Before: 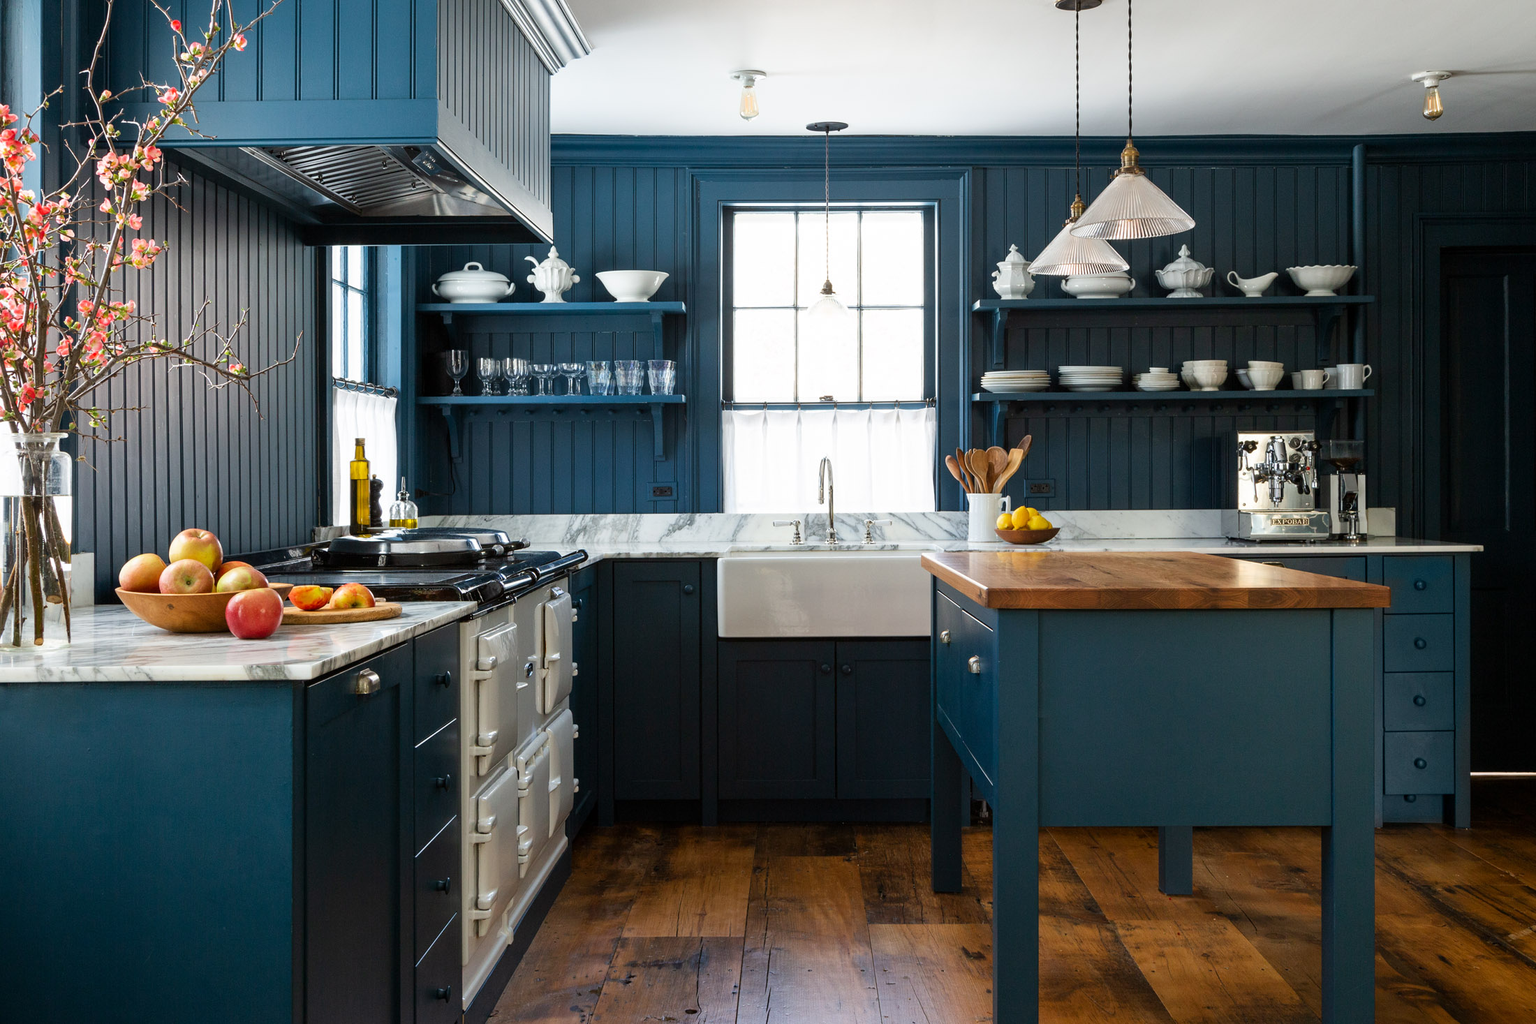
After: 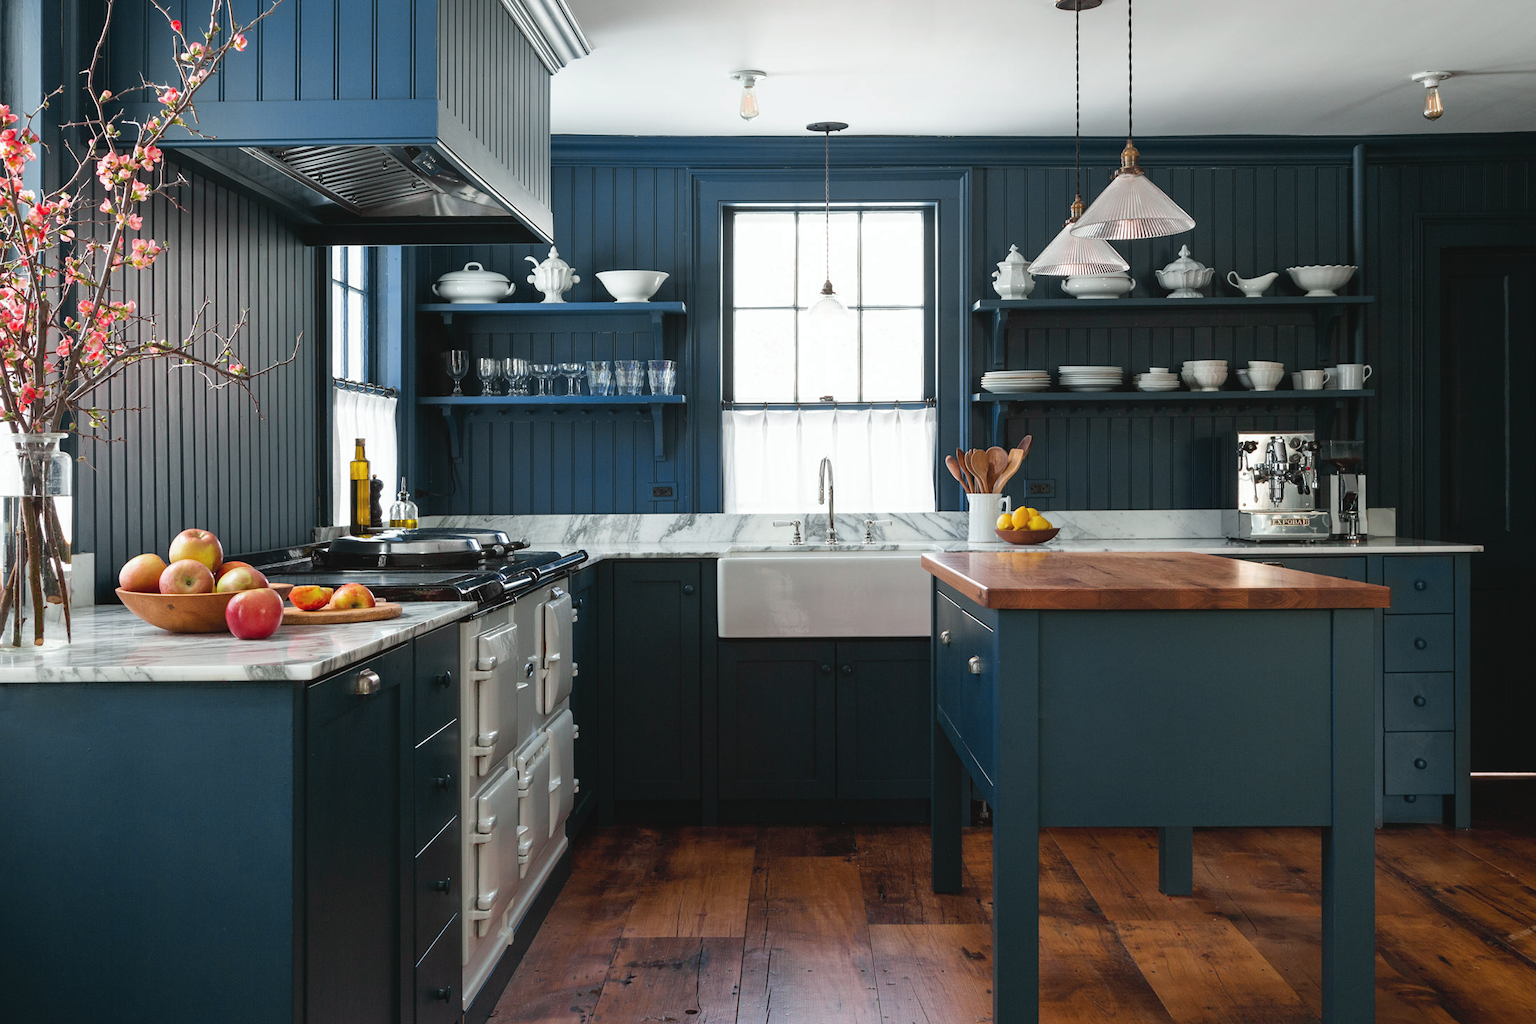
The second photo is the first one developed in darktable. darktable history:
exposure: compensate highlight preservation false
tone curve: curves: ch0 [(0, 0.046) (0.04, 0.074) (0.883, 0.858) (1, 1)]; ch1 [(0, 0) (0.146, 0.159) (0.338, 0.365) (0.417, 0.455) (0.489, 0.486) (0.504, 0.502) (0.529, 0.537) (0.563, 0.567) (1, 1)]; ch2 [(0, 0) (0.307, 0.298) (0.388, 0.375) (0.443, 0.456) (0.485, 0.492) (0.544, 0.525) (1, 1)], color space Lab, independent channels, preserve colors none
